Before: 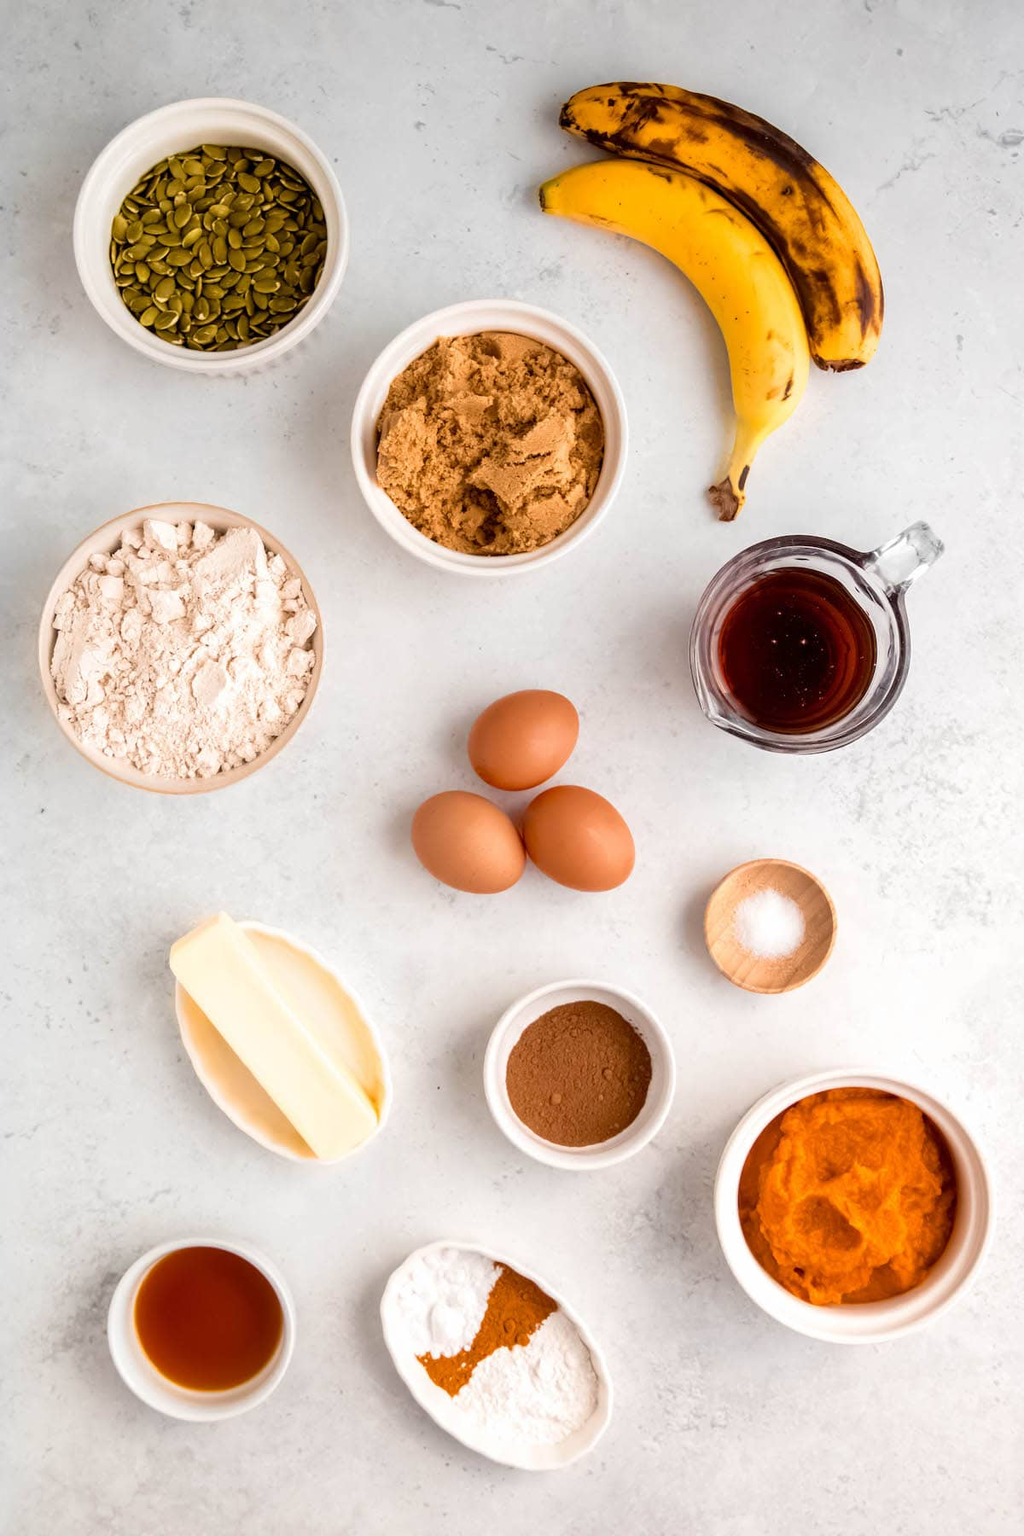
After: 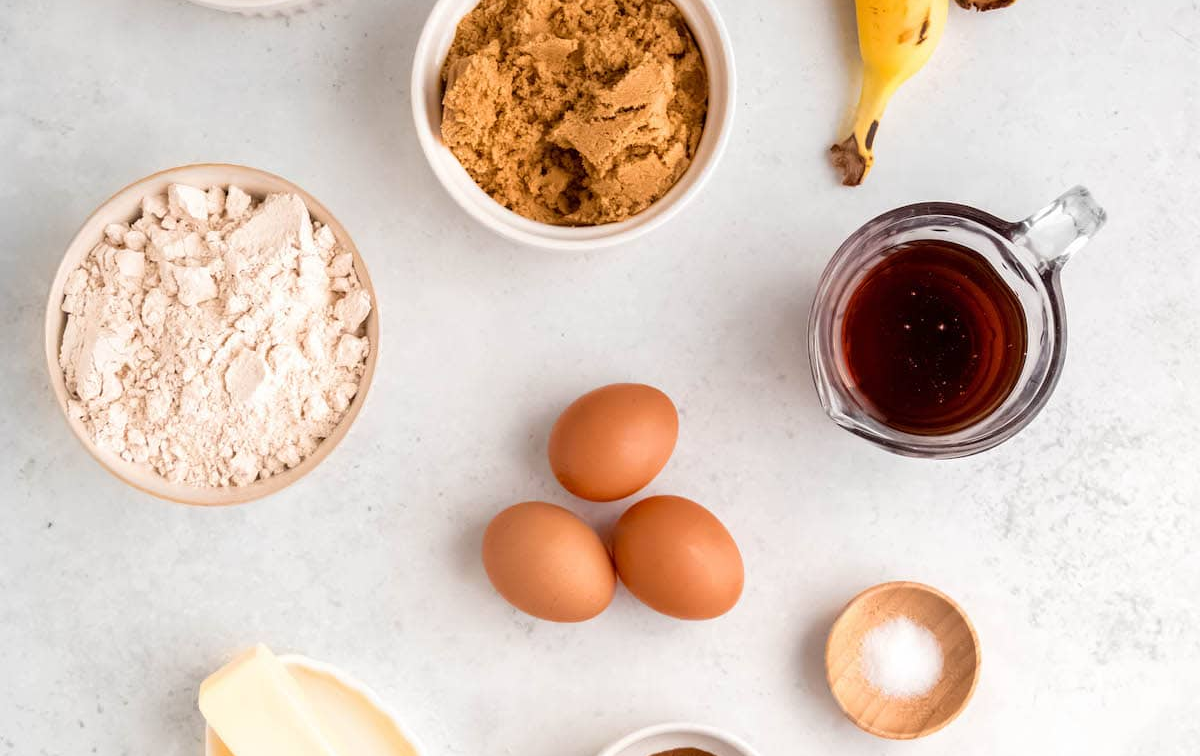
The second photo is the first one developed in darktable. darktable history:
crop and rotate: top 23.658%, bottom 34.296%
